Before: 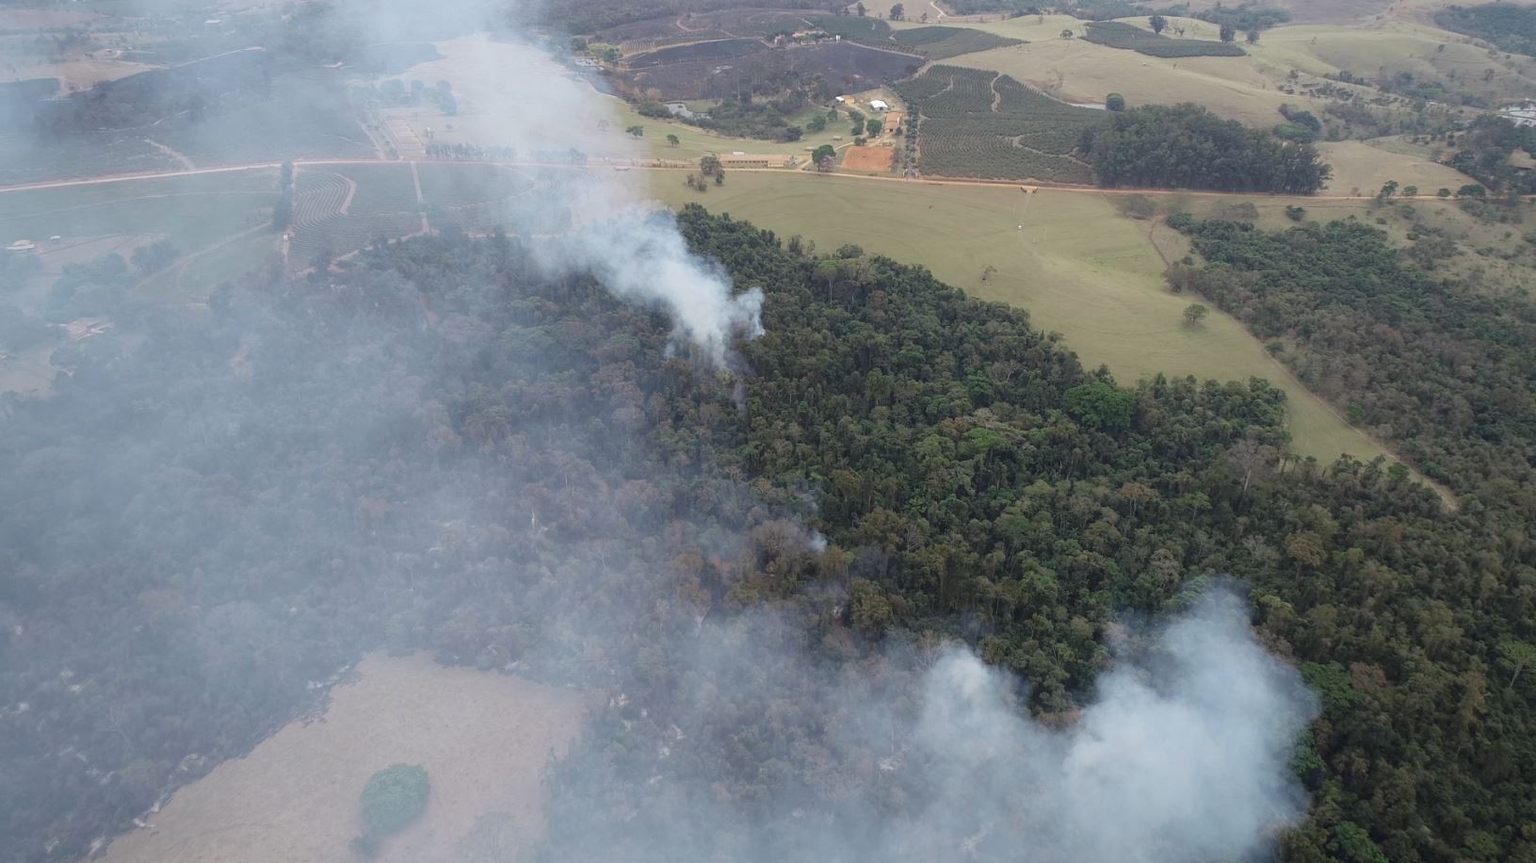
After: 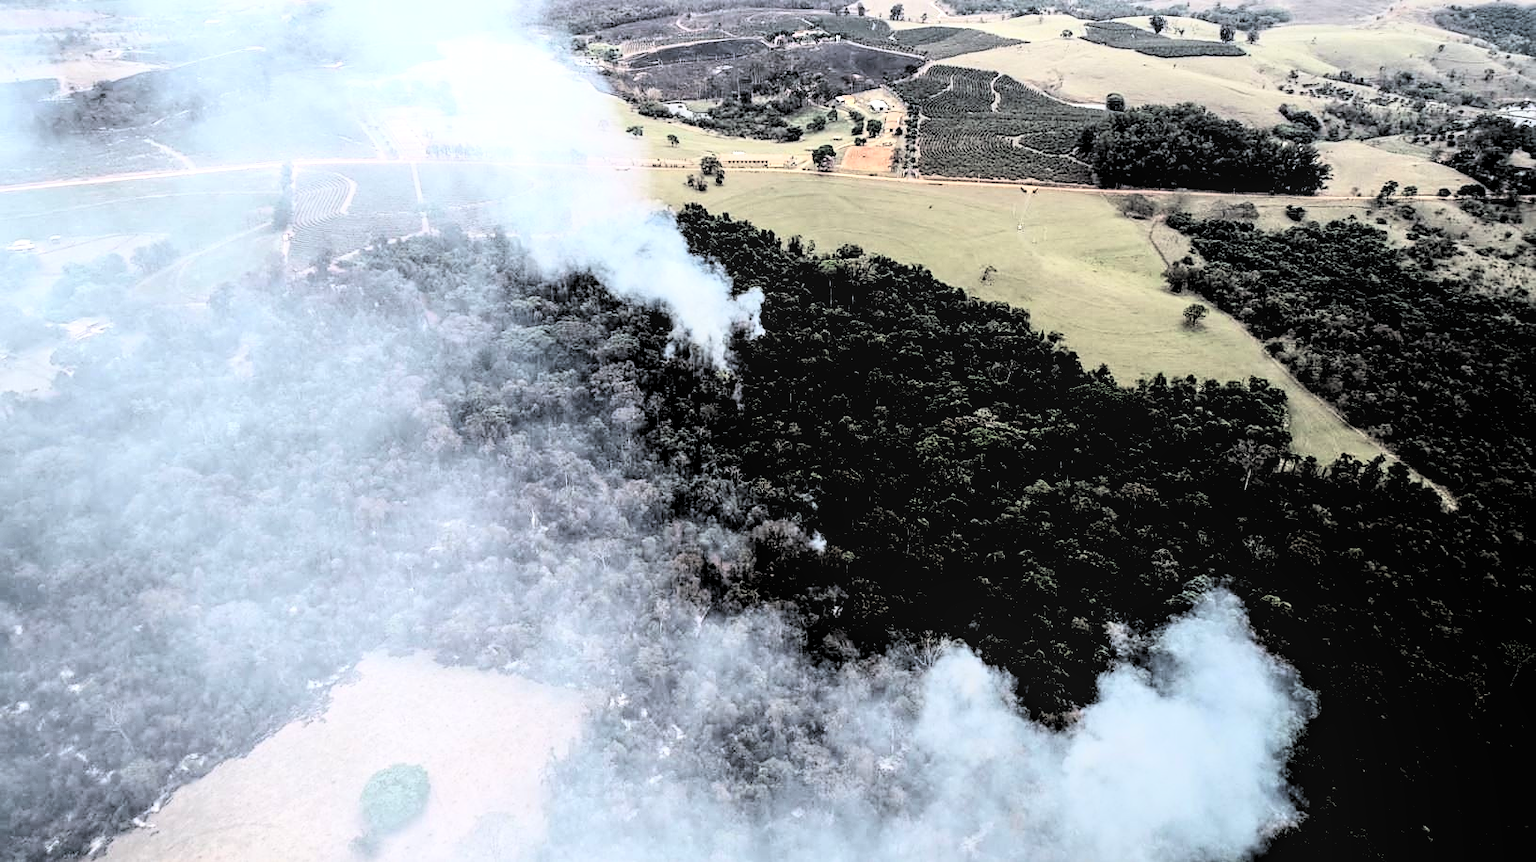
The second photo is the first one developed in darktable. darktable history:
local contrast: on, module defaults
exposure: exposure 0.6 EV, compensate highlight preservation false
contrast equalizer: y [[0.5, 0.486, 0.447, 0.446, 0.489, 0.5], [0.5 ×6], [0.5 ×6], [0 ×6], [0 ×6]], mix -0.984
contrast brightness saturation: contrast 0.285
shadows and highlights: radius 90.47, shadows -16.05, white point adjustment 0.299, highlights 31.74, compress 48.64%, soften with gaussian
sharpen: on, module defaults
base curve: curves: ch0 [(0, 0) (0.579, 0.807) (1, 1)]
levels: white 99.95%, levels [0.514, 0.759, 1]
